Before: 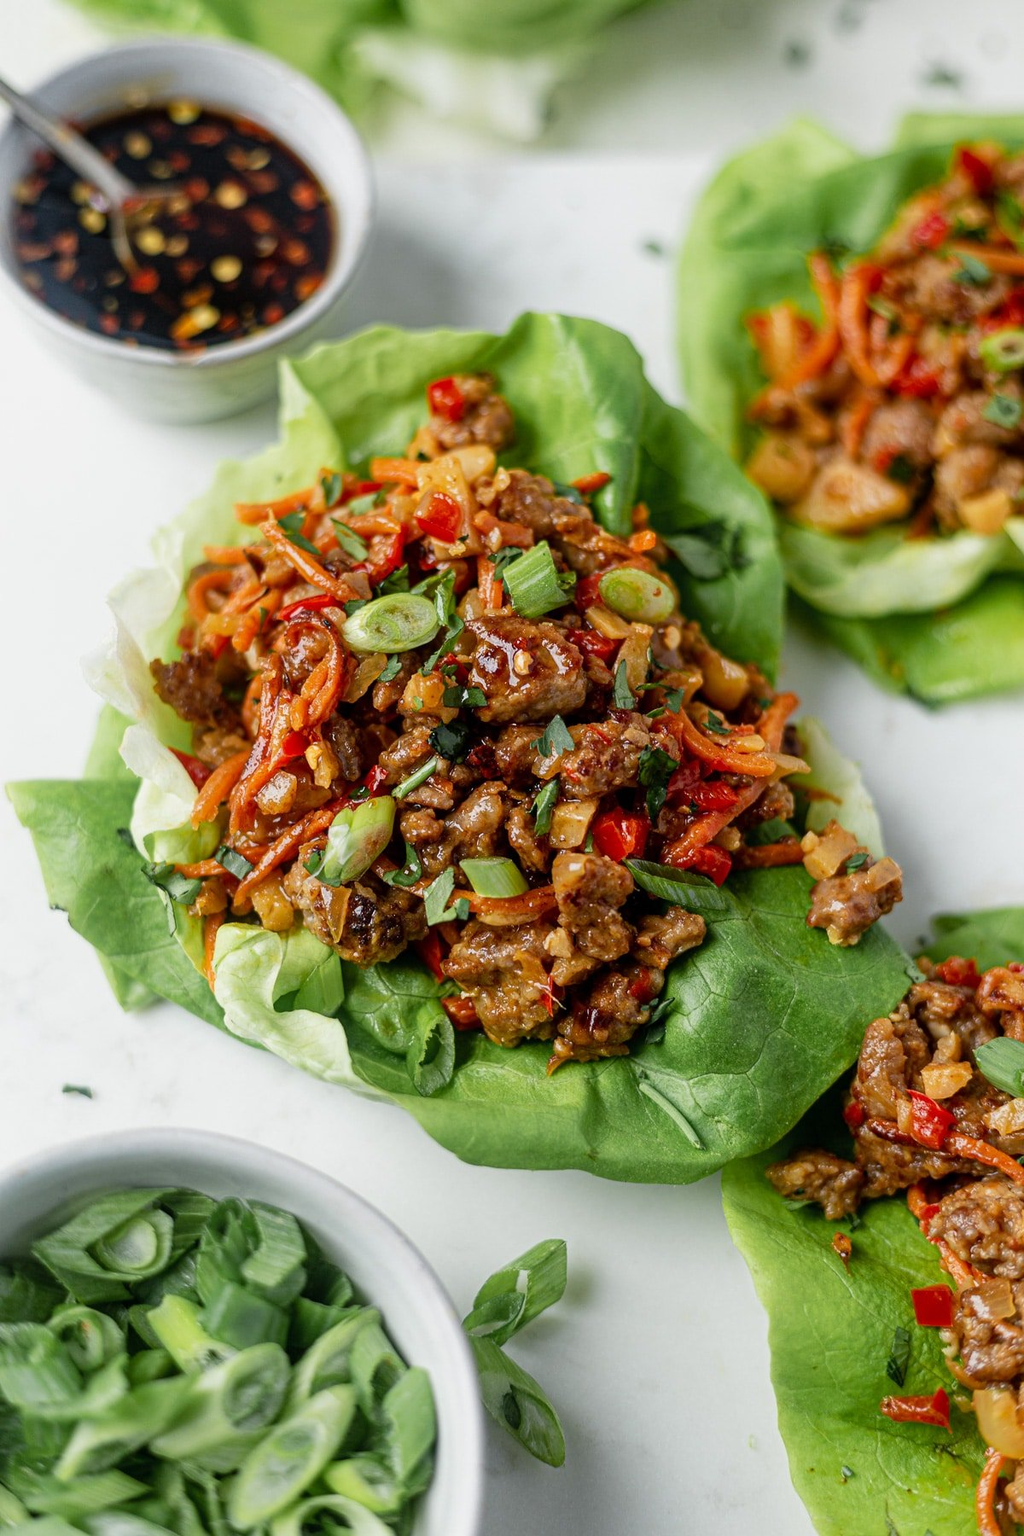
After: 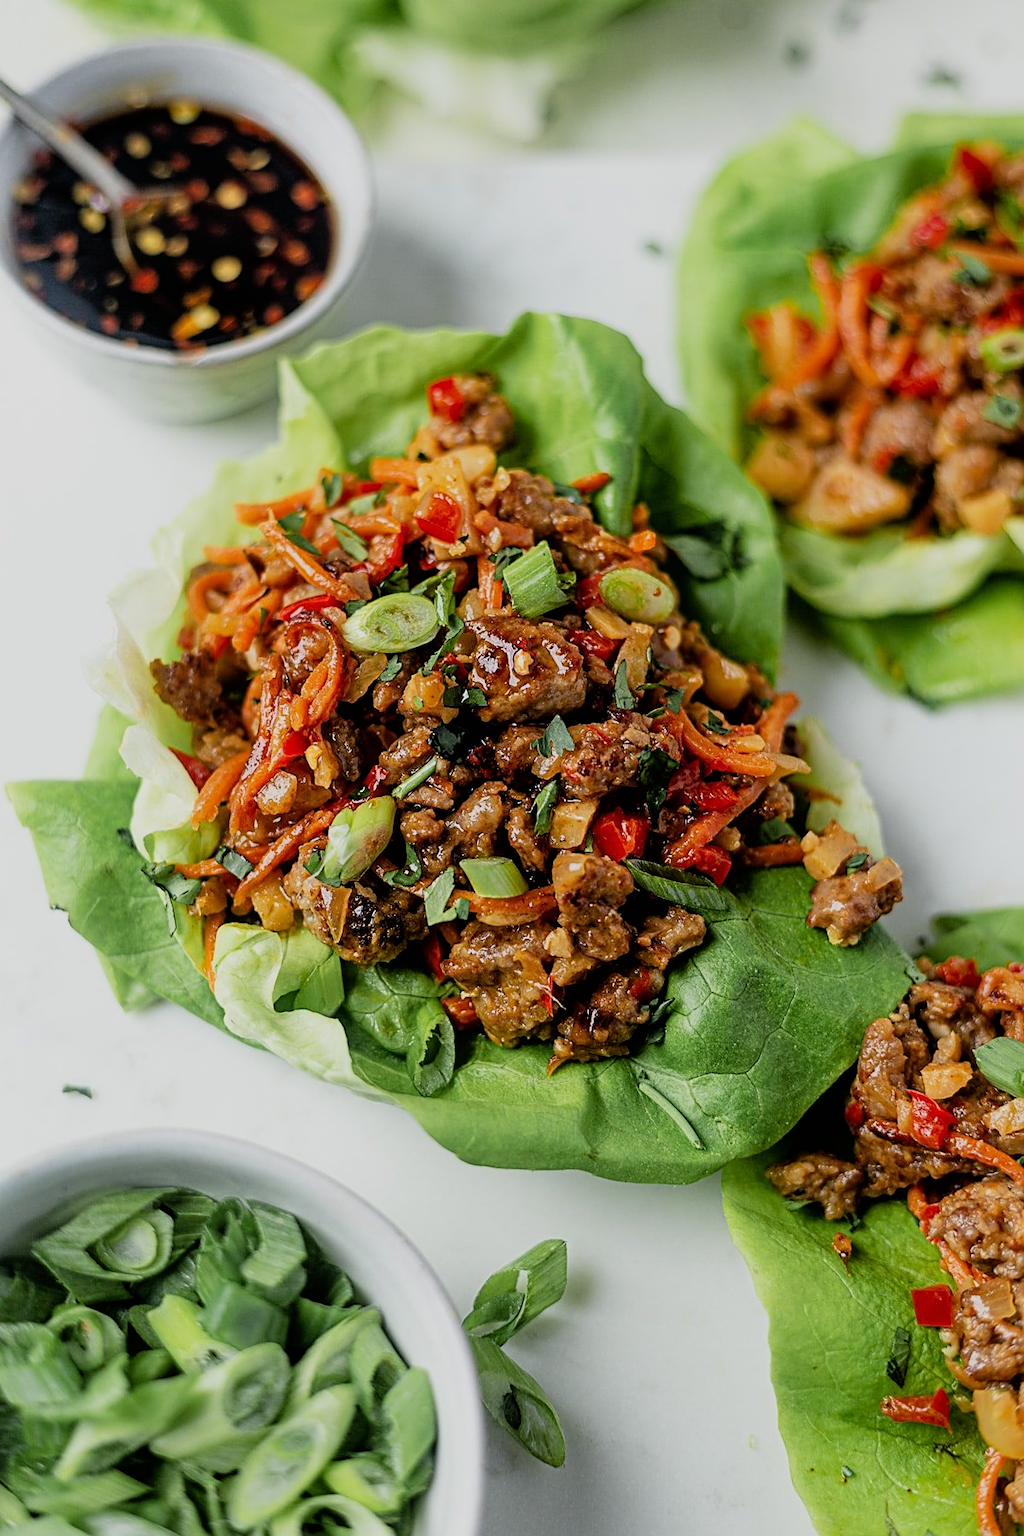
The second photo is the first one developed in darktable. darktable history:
sharpen: on, module defaults
contrast equalizer: y [[0.5 ×6], [0.5 ×6], [0.5, 0.5, 0.501, 0.545, 0.707, 0.863], [0 ×6], [0 ×6]]
filmic rgb: threshold 3 EV, hardness 4.17, latitude 50%, contrast 1.1, preserve chrominance max RGB, color science v6 (2022), contrast in shadows safe, contrast in highlights safe, enable highlight reconstruction true
